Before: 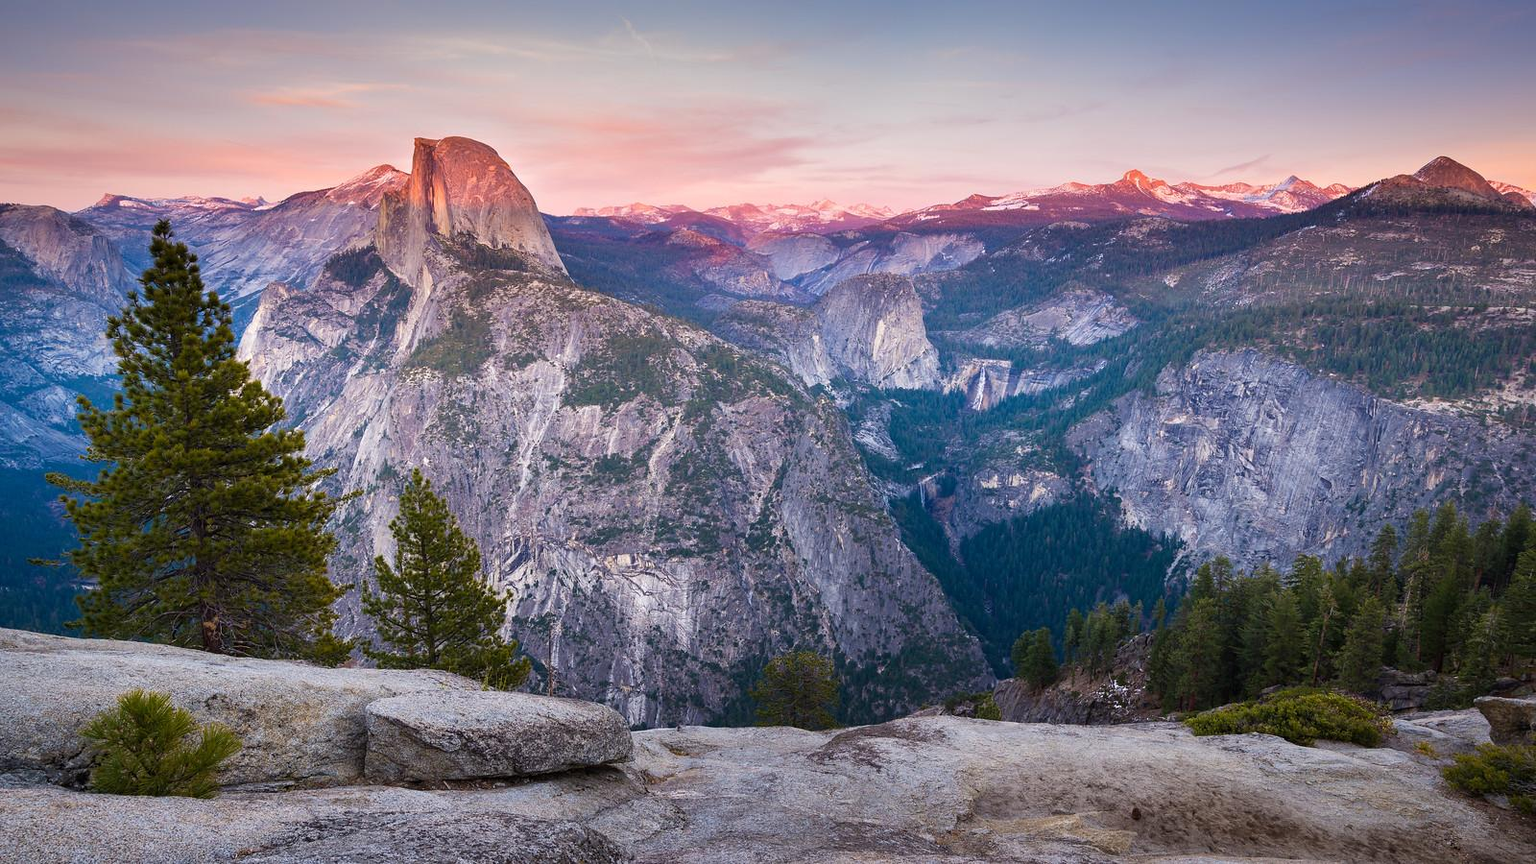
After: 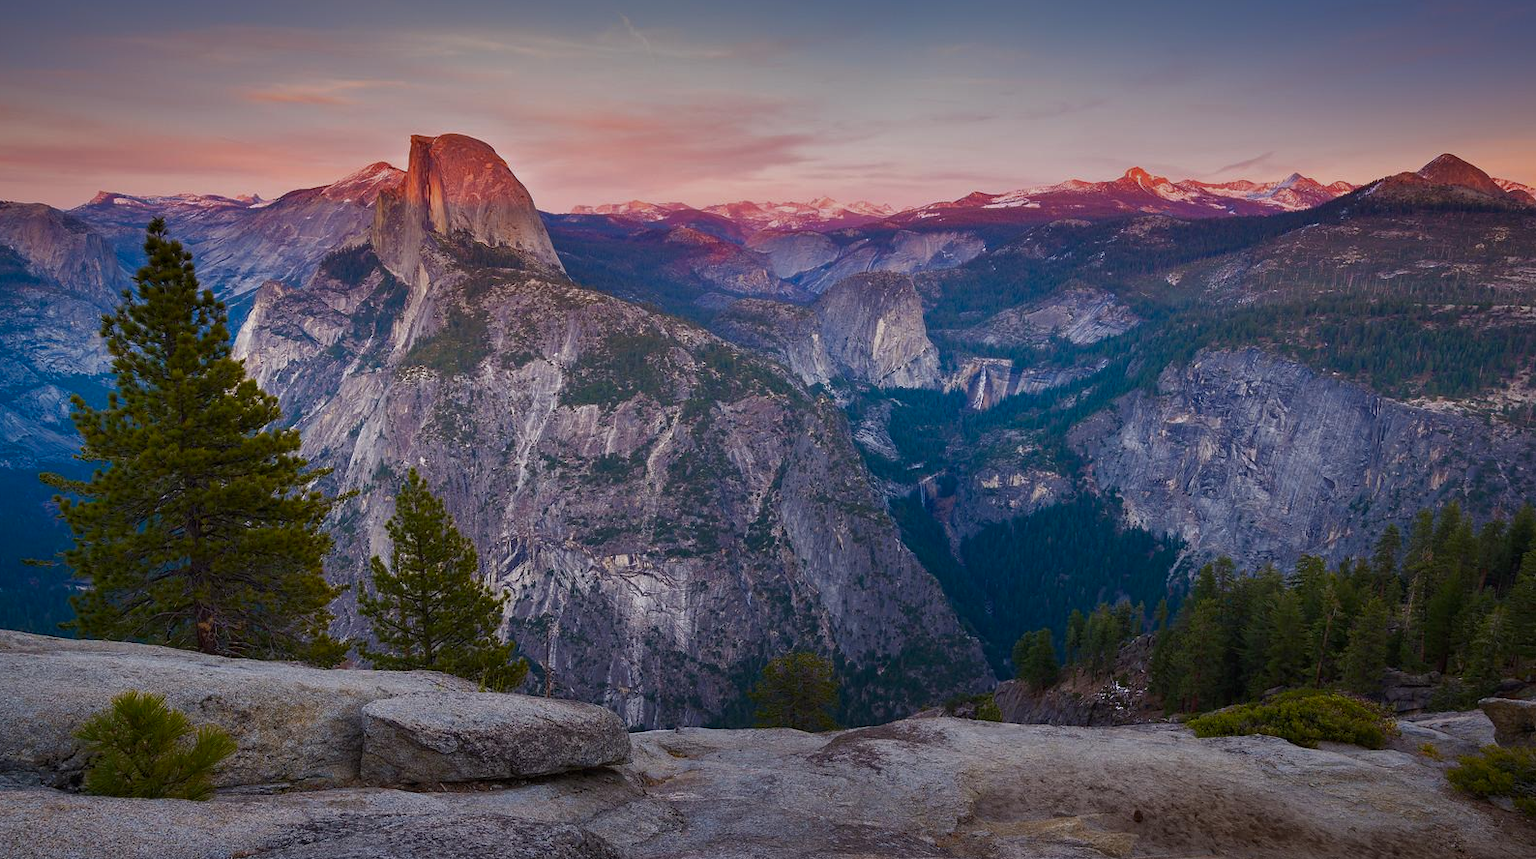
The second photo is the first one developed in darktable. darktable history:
crop: left 0.493%, top 0.538%, right 0.195%, bottom 0.642%
tone curve: curves: ch0 [(0, 0) (0.91, 0.76) (0.997, 0.913)], color space Lab, independent channels, preserve colors none
